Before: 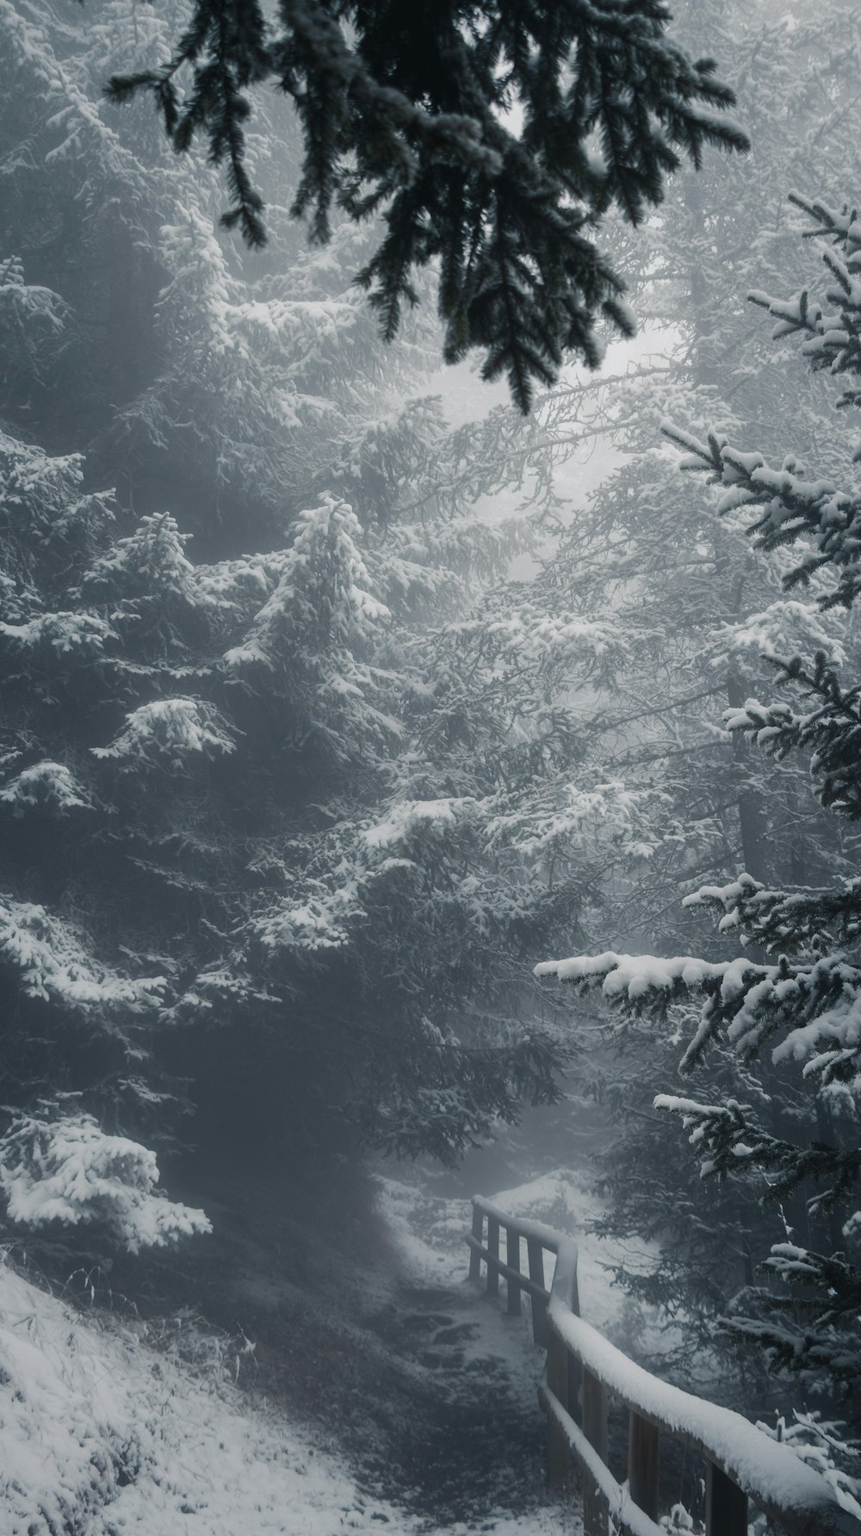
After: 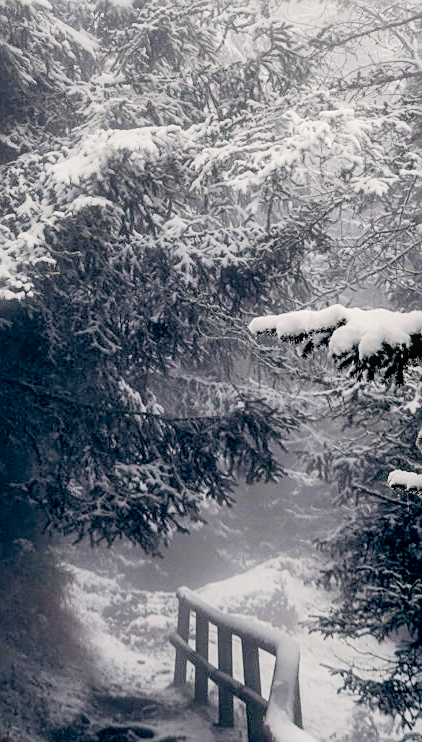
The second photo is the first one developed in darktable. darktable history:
local contrast: on, module defaults
crop: left 37.162%, top 44.873%, right 20.568%, bottom 13.507%
contrast brightness saturation: contrast 0.136, brightness 0.224
sharpen: on, module defaults
tone curve: curves: ch0 [(0, 0) (0.003, 0.014) (0.011, 0.019) (0.025, 0.026) (0.044, 0.037) (0.069, 0.053) (0.1, 0.083) (0.136, 0.121) (0.177, 0.163) (0.224, 0.22) (0.277, 0.281) (0.335, 0.354) (0.399, 0.436) (0.468, 0.526) (0.543, 0.612) (0.623, 0.706) (0.709, 0.79) (0.801, 0.858) (0.898, 0.925) (1, 1)], color space Lab, independent channels, preserve colors none
color balance rgb: power › chroma 1.529%, power › hue 28.74°, perceptual saturation grading › global saturation 0.775%, perceptual saturation grading › highlights -19.953%, perceptual saturation grading › shadows 19.191%
exposure: black level correction 0.049, exposure 0.013 EV, compensate highlight preservation false
